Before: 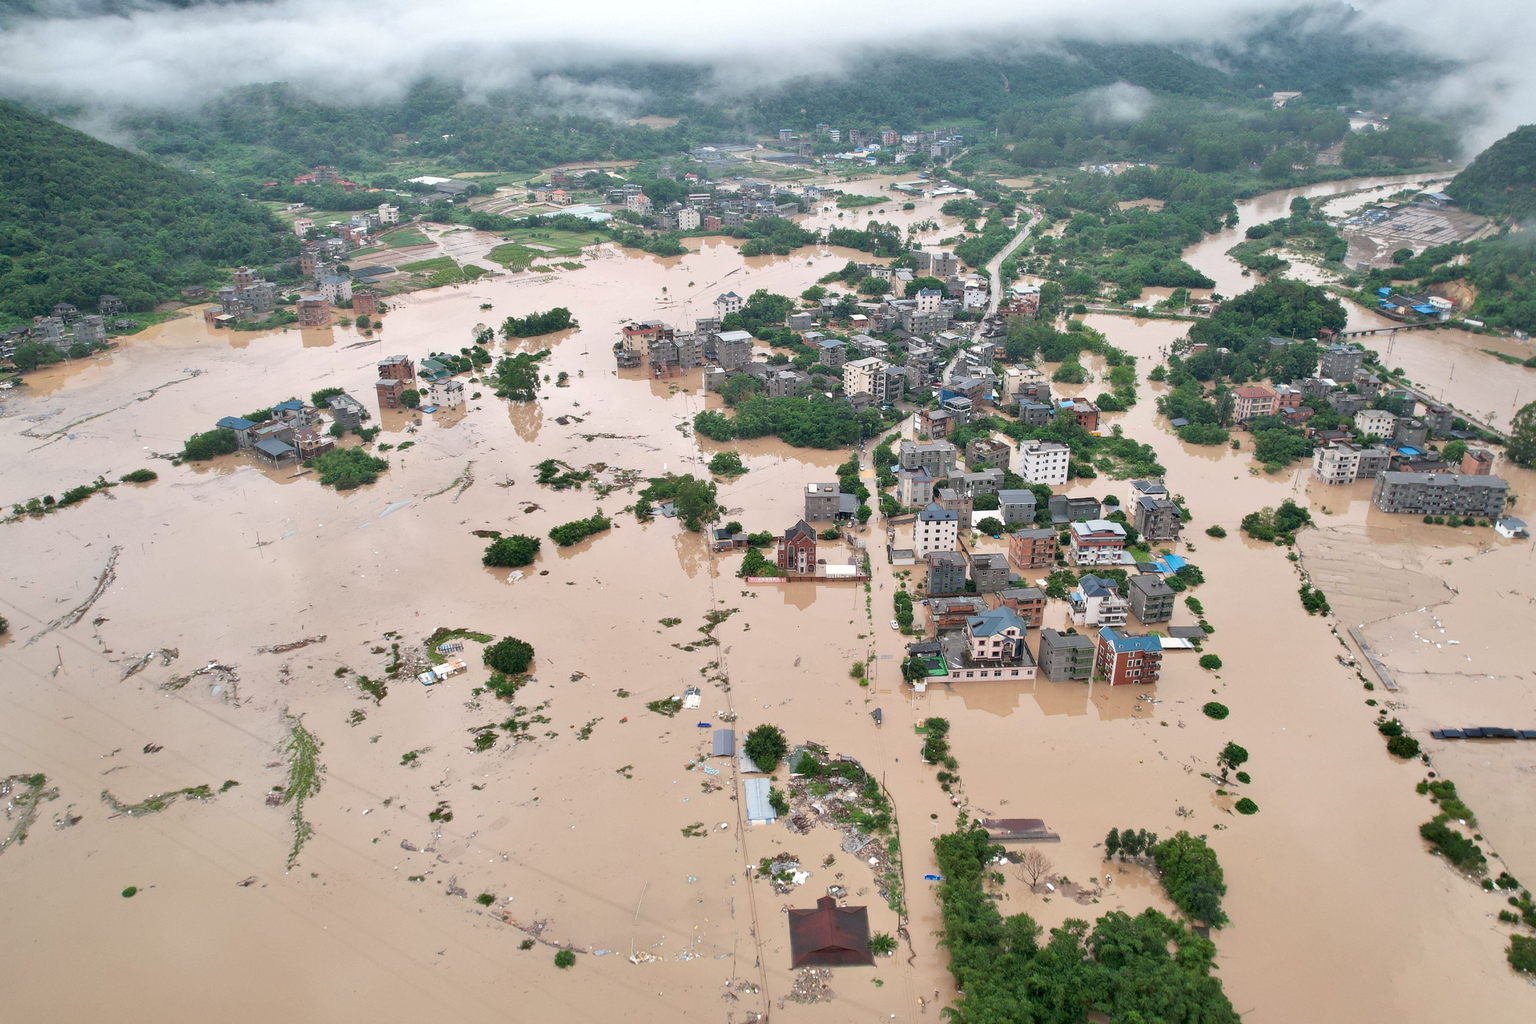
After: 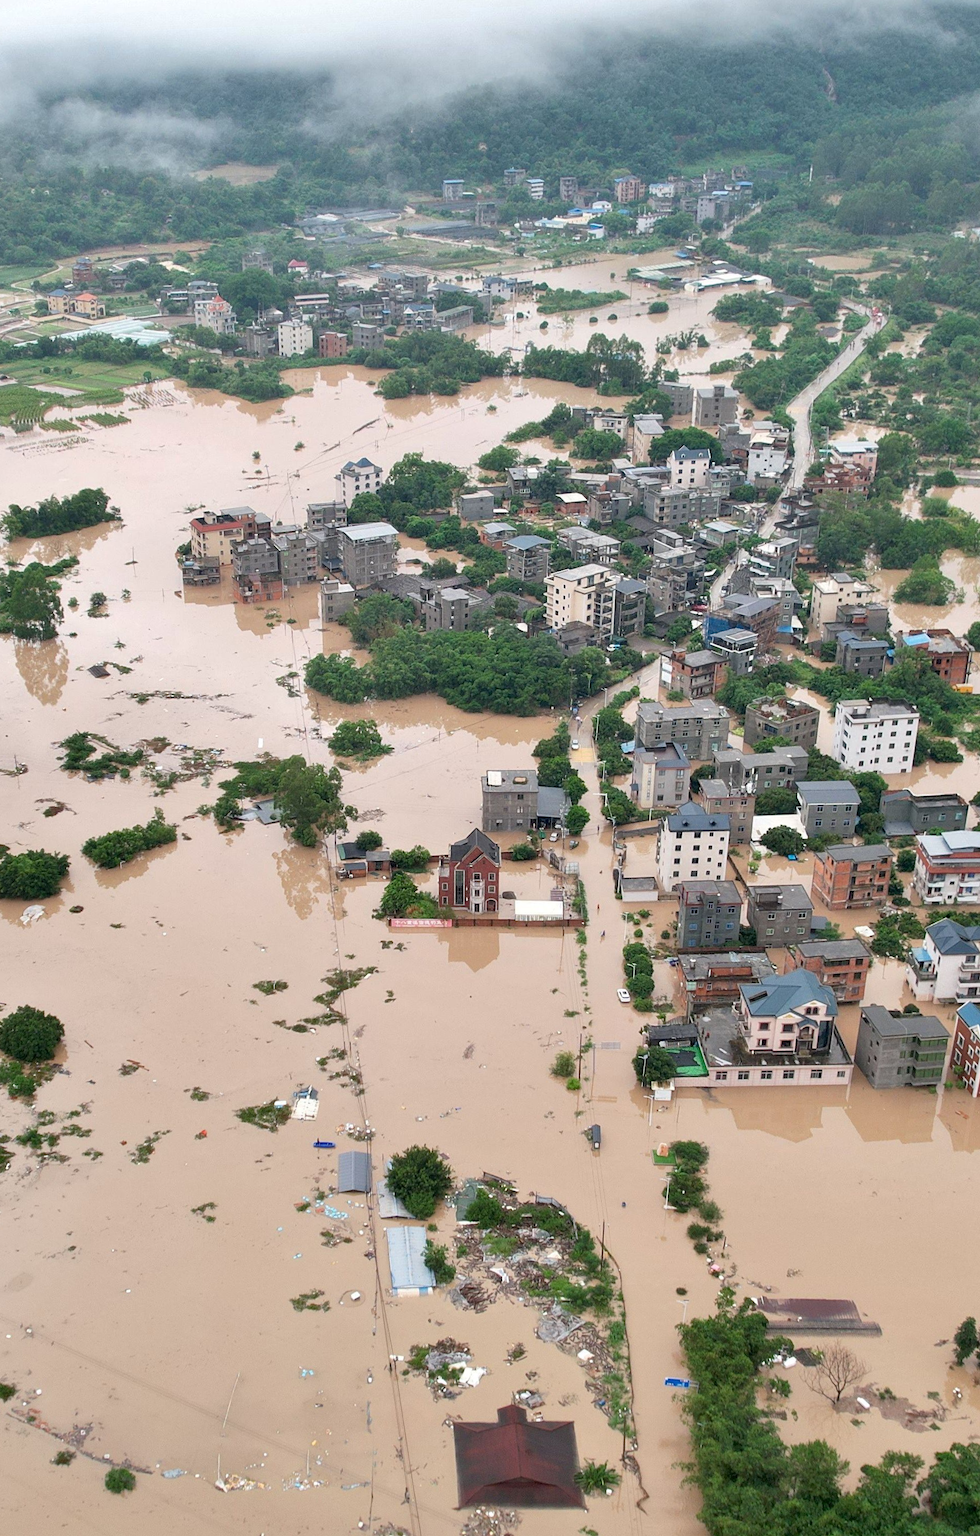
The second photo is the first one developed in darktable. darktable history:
rotate and perspective: rotation 0.062°, lens shift (vertical) 0.115, lens shift (horizontal) -0.133, crop left 0.047, crop right 0.94, crop top 0.061, crop bottom 0.94
crop: left 28.583%, right 29.231%
